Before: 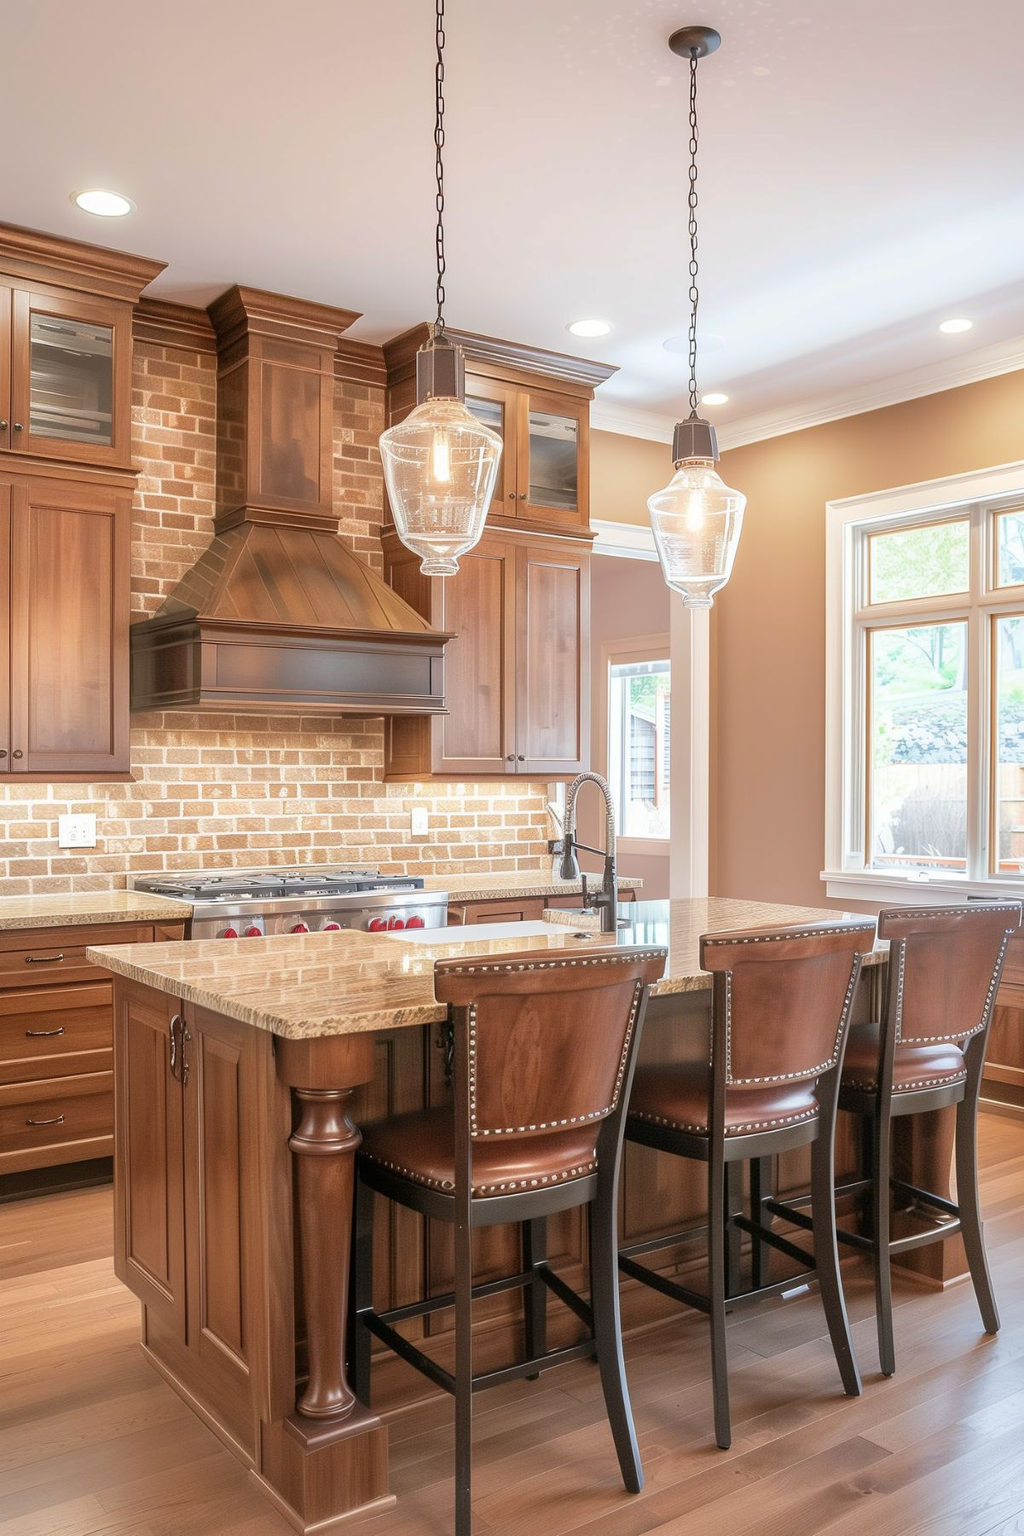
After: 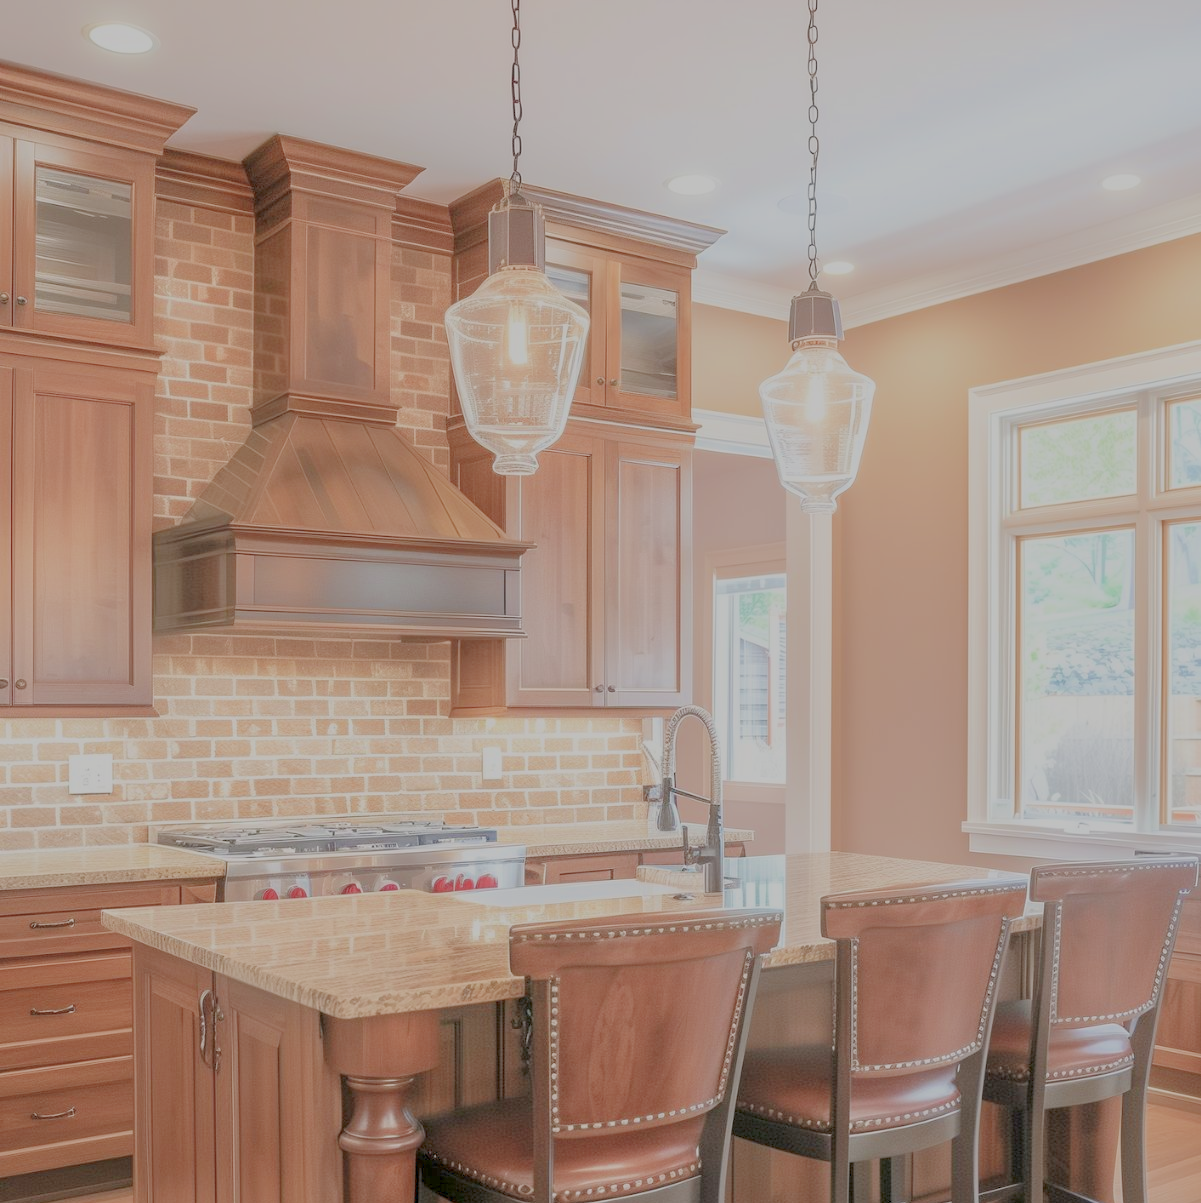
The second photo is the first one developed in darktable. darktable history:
exposure: black level correction 0.001, exposure 1.039 EV, compensate highlight preservation false
crop: top 11.136%, bottom 22.018%
filmic rgb: black relative exposure -15.91 EV, white relative exposure 7.95 EV, hardness 4.11, latitude 49.15%, contrast 0.511
